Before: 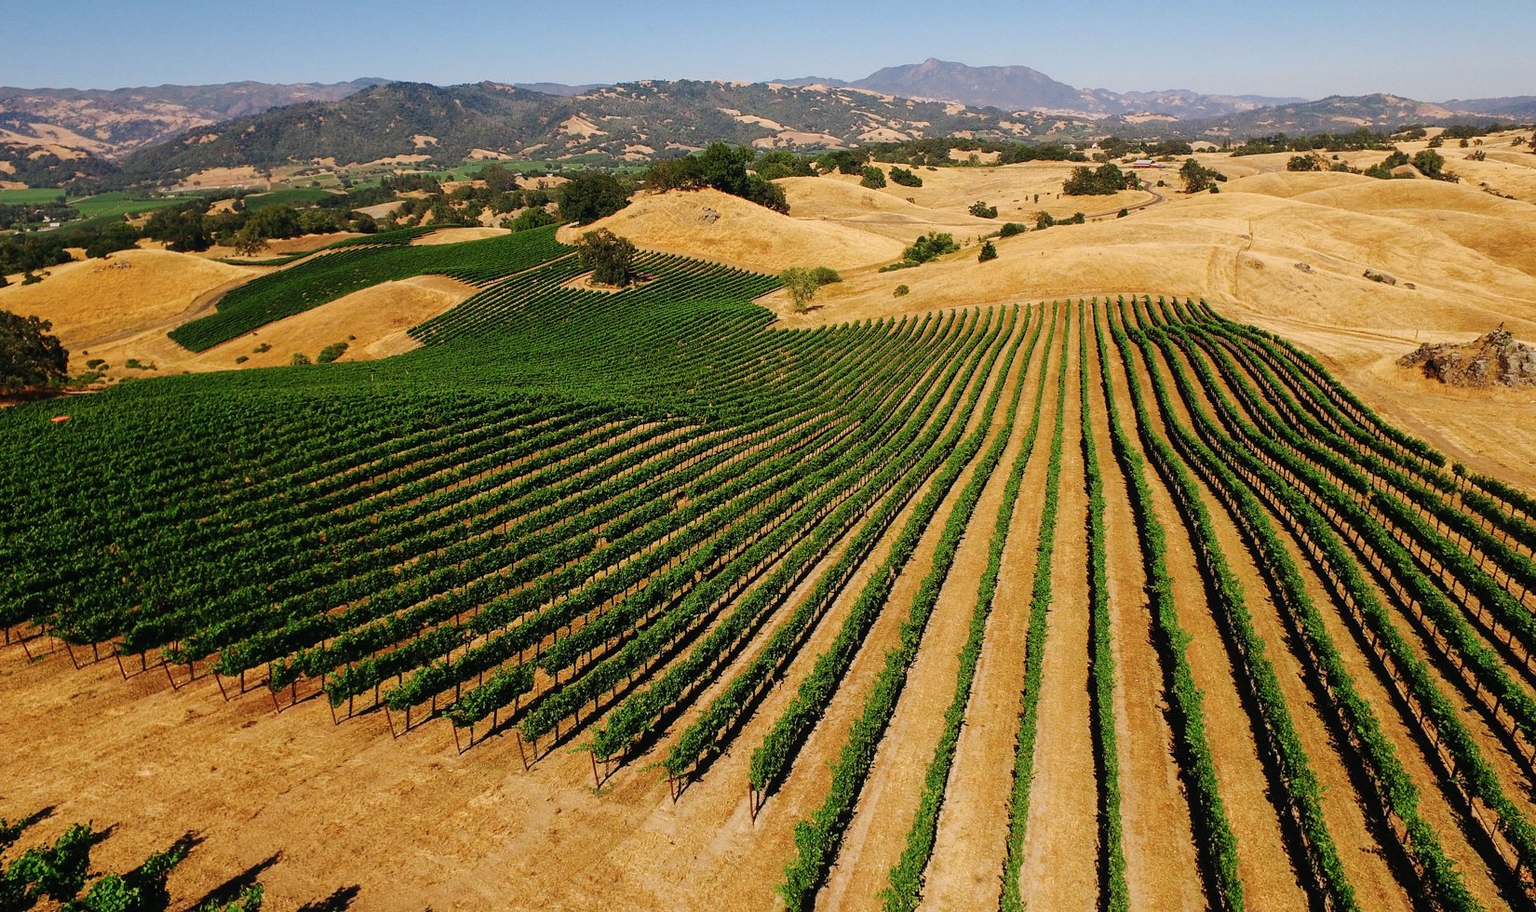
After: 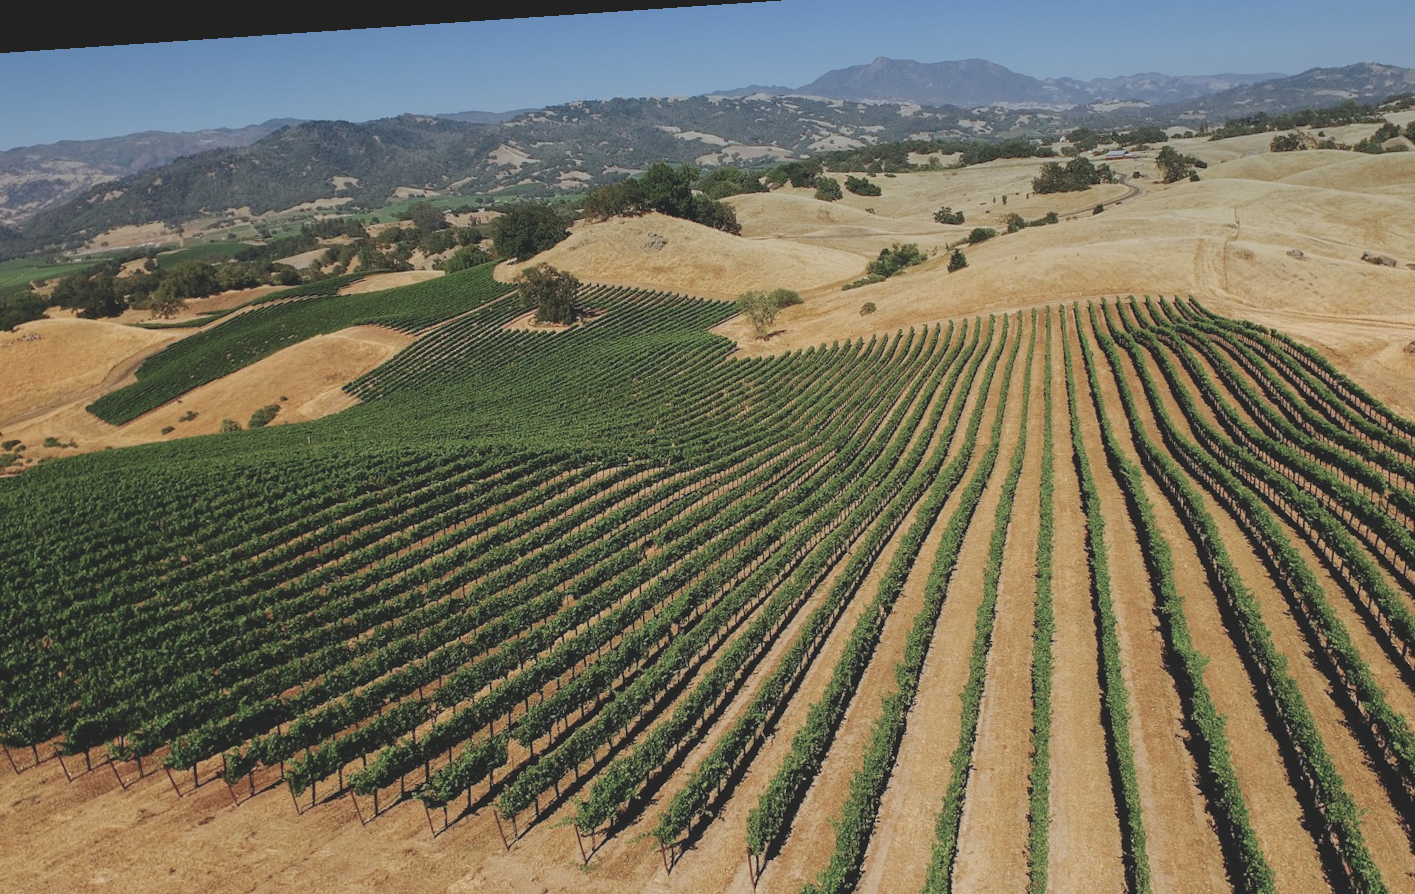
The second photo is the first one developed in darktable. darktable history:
contrast brightness saturation: contrast -0.26, saturation -0.43
crop and rotate: left 7.196%, top 4.574%, right 10.605%, bottom 13.178%
rotate and perspective: rotation -4.2°, shear 0.006, automatic cropping off
graduated density: density 2.02 EV, hardness 44%, rotation 0.374°, offset 8.21, hue 208.8°, saturation 97%
exposure: exposure 0.191 EV, compensate highlight preservation false
